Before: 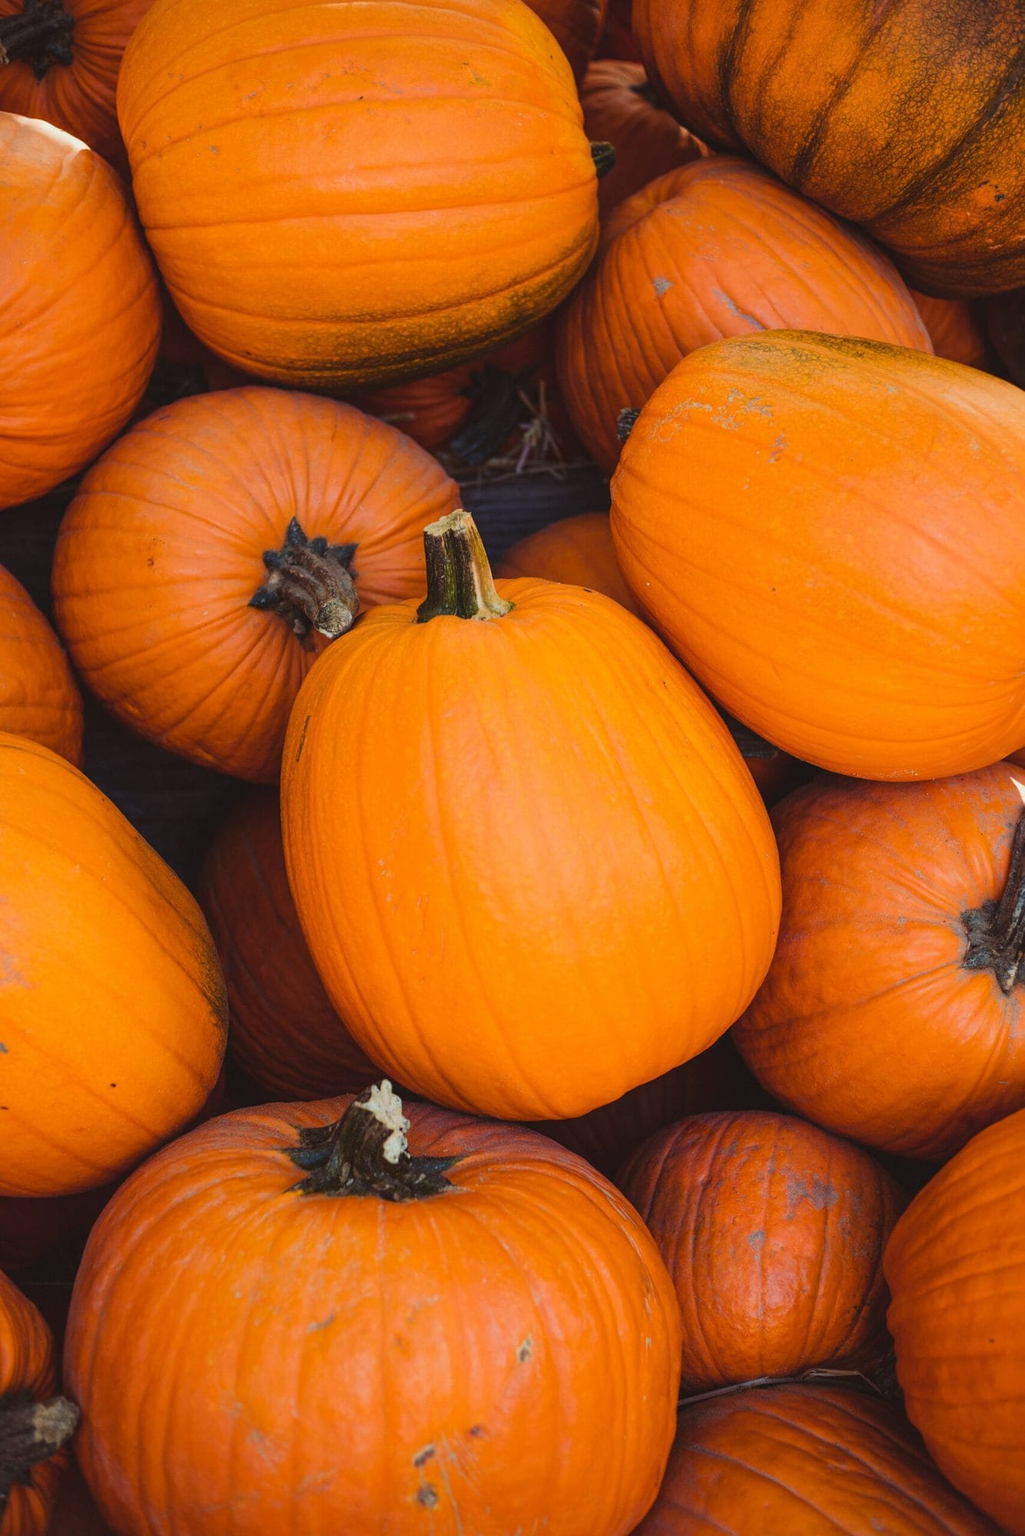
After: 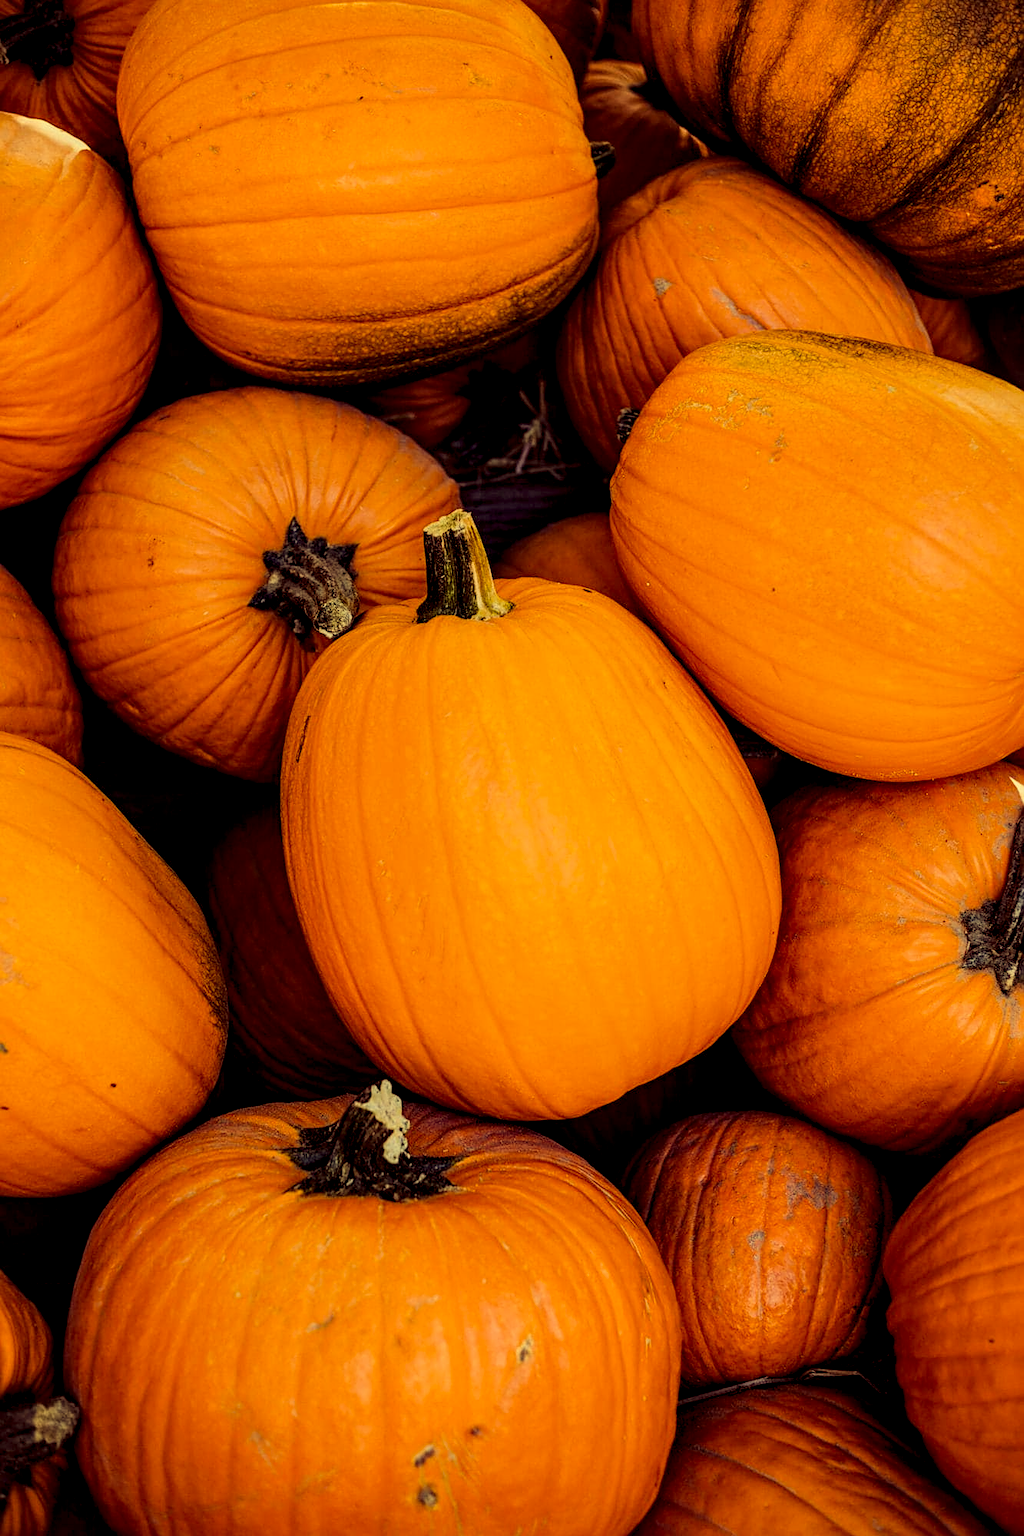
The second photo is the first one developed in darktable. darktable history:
filmic rgb: black relative exposure -7.65 EV, hardness 4.02, contrast 1.1, highlights saturation mix -30%
color correction: highlights a* -0.482, highlights b* 40, shadows a* 9.8, shadows b* -0.161
sharpen: on, module defaults
local contrast: detail 160%
